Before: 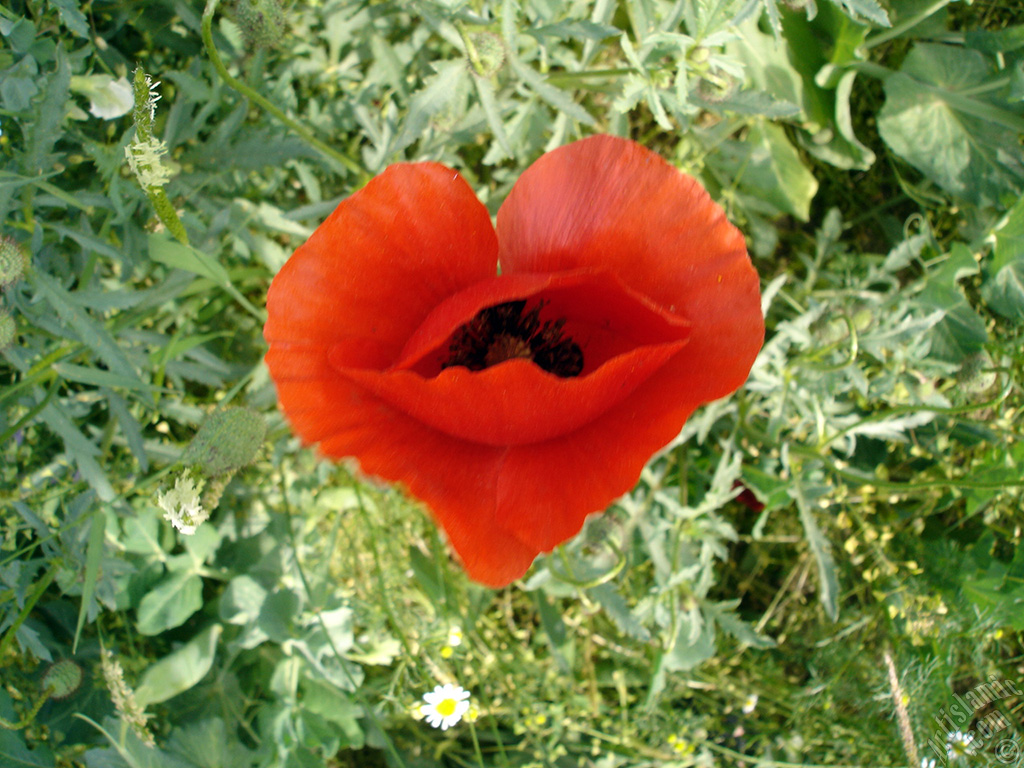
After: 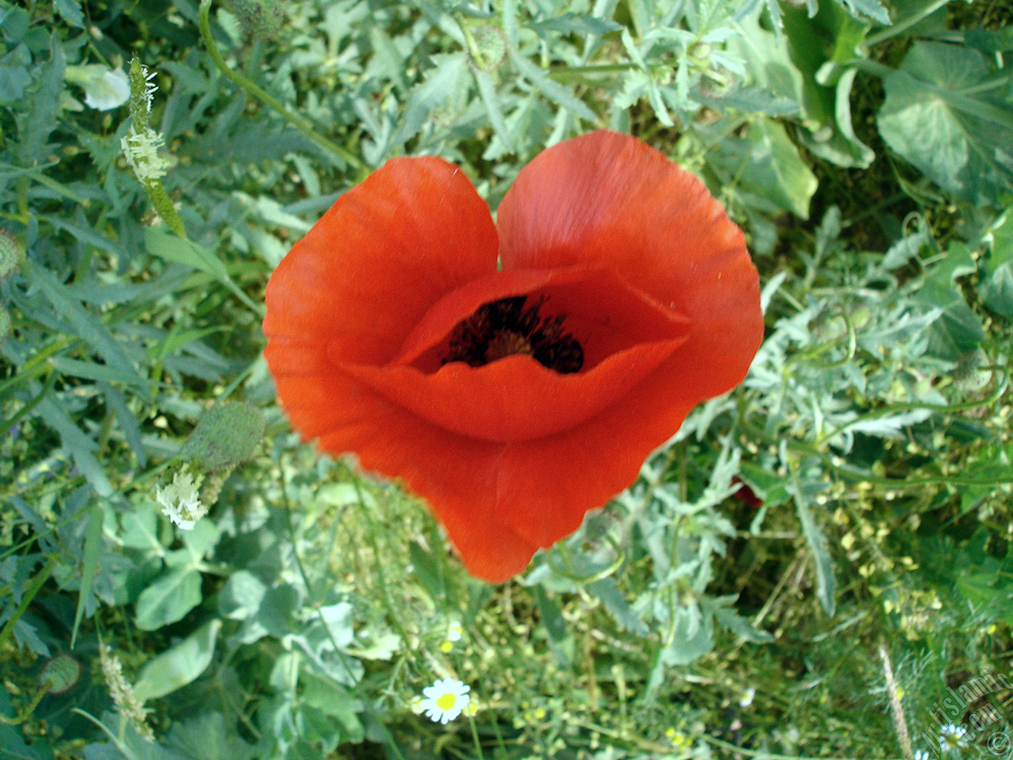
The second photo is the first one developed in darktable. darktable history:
grain: coarseness 14.57 ISO, strength 8.8%
rotate and perspective: rotation 0.174°, lens shift (vertical) 0.013, lens shift (horizontal) 0.019, shear 0.001, automatic cropping original format, crop left 0.007, crop right 0.991, crop top 0.016, crop bottom 0.997
color correction: highlights a* -10.04, highlights b* -10.37
